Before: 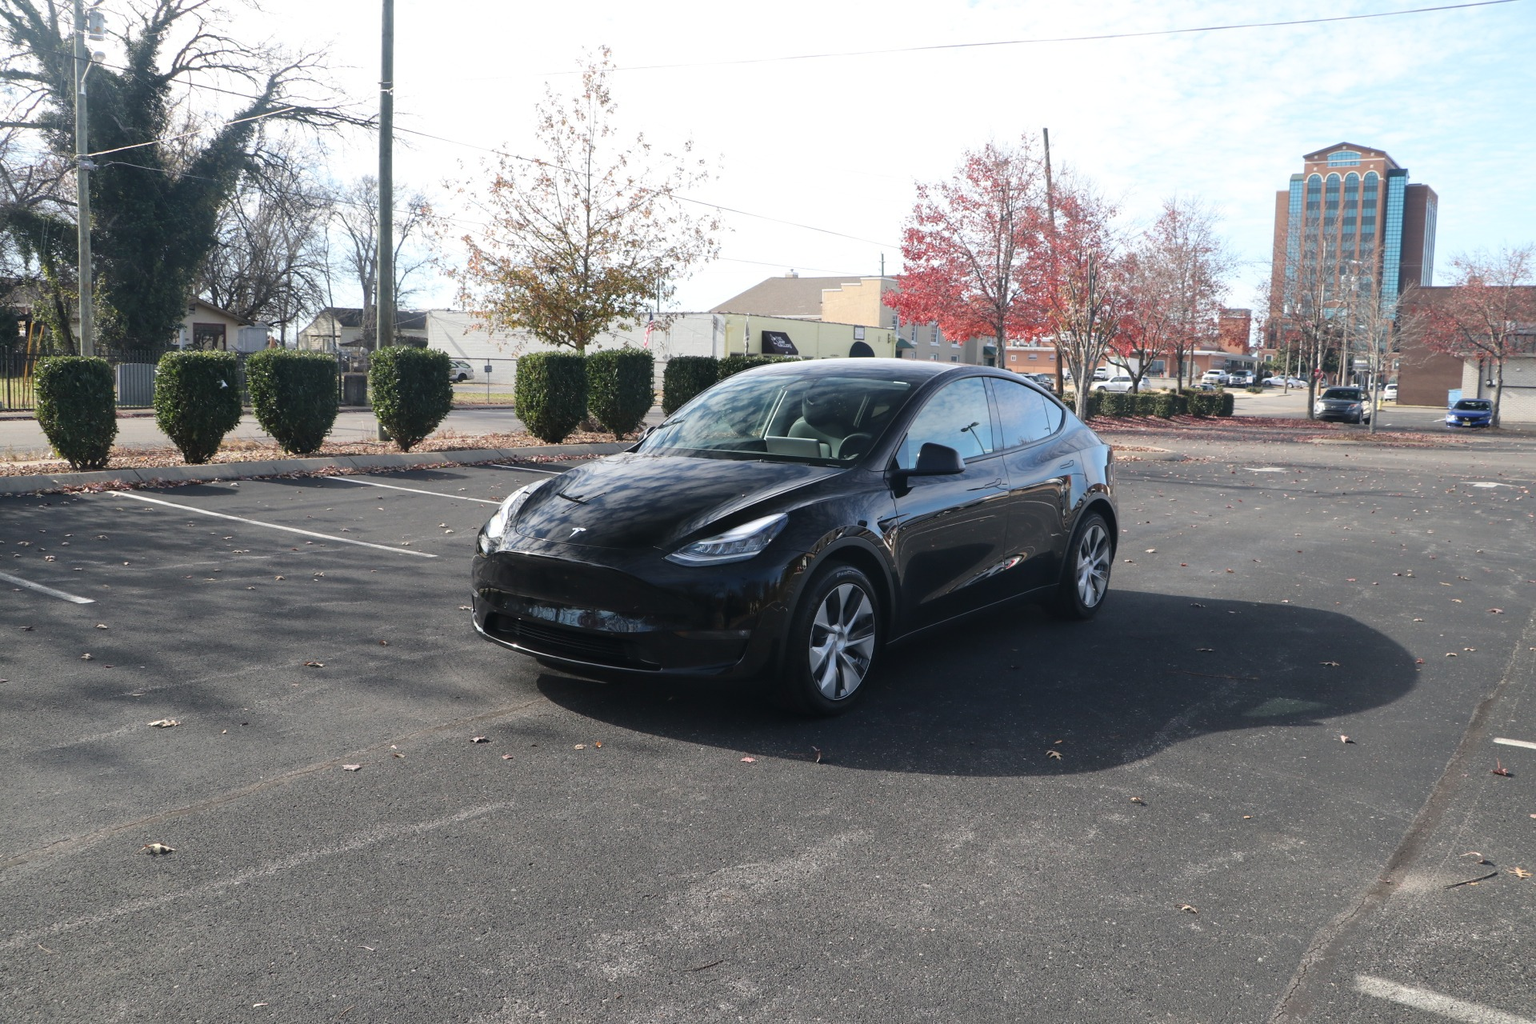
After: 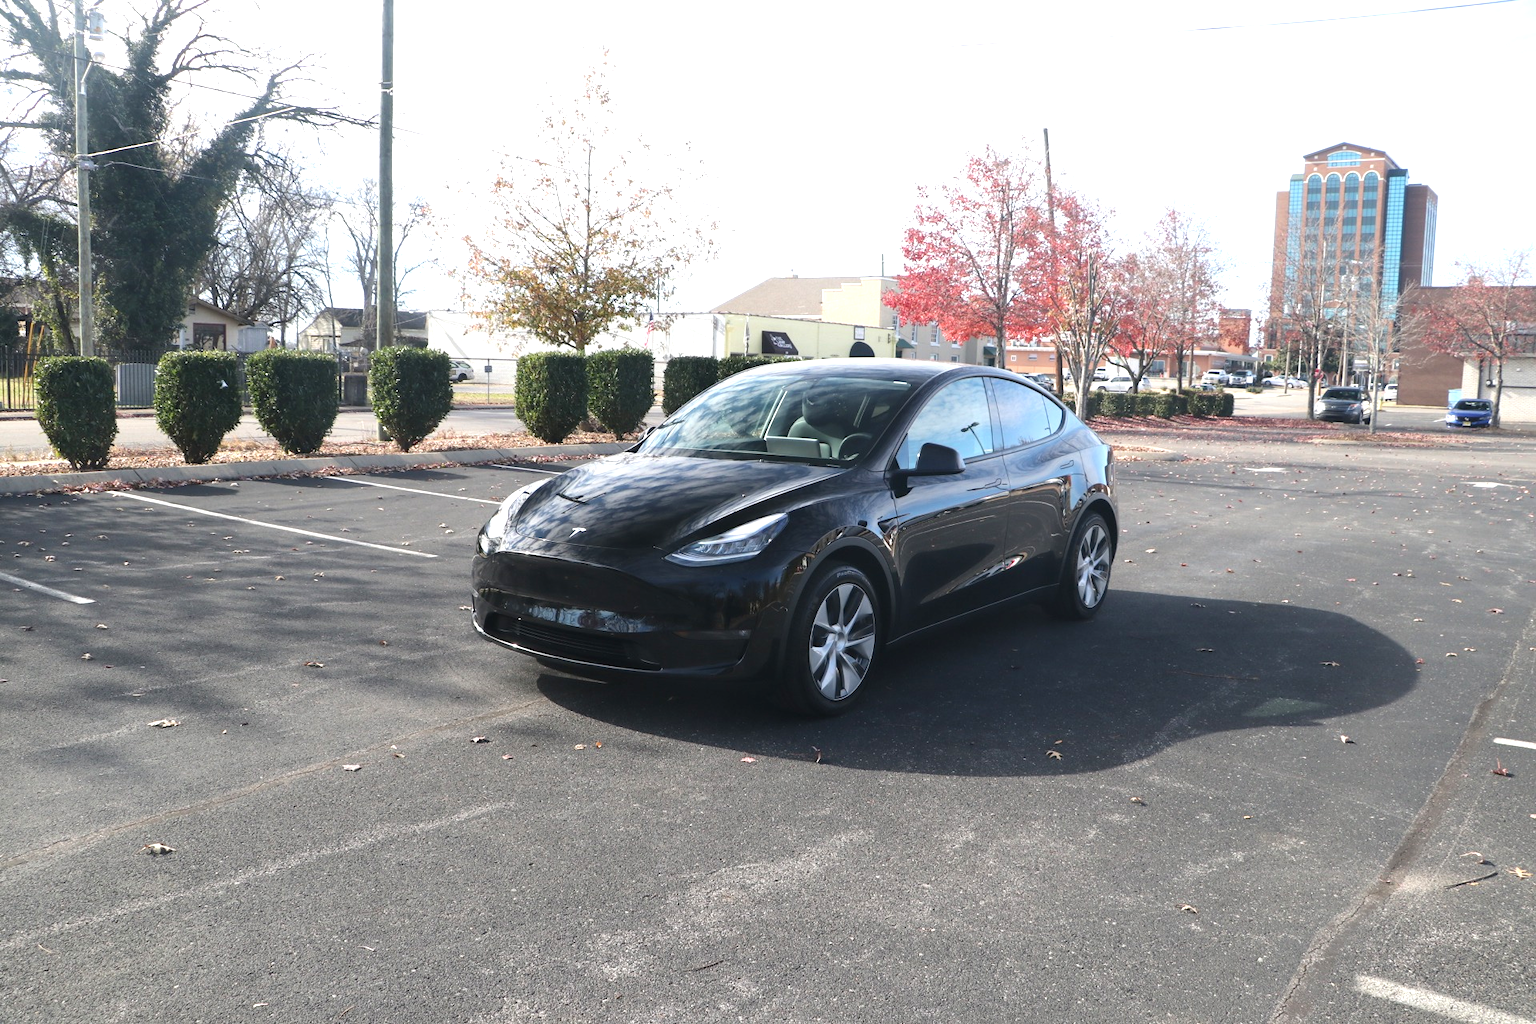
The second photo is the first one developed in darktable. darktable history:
exposure: exposure 0.669 EV, compensate highlight preservation false
tone equalizer: on, module defaults
